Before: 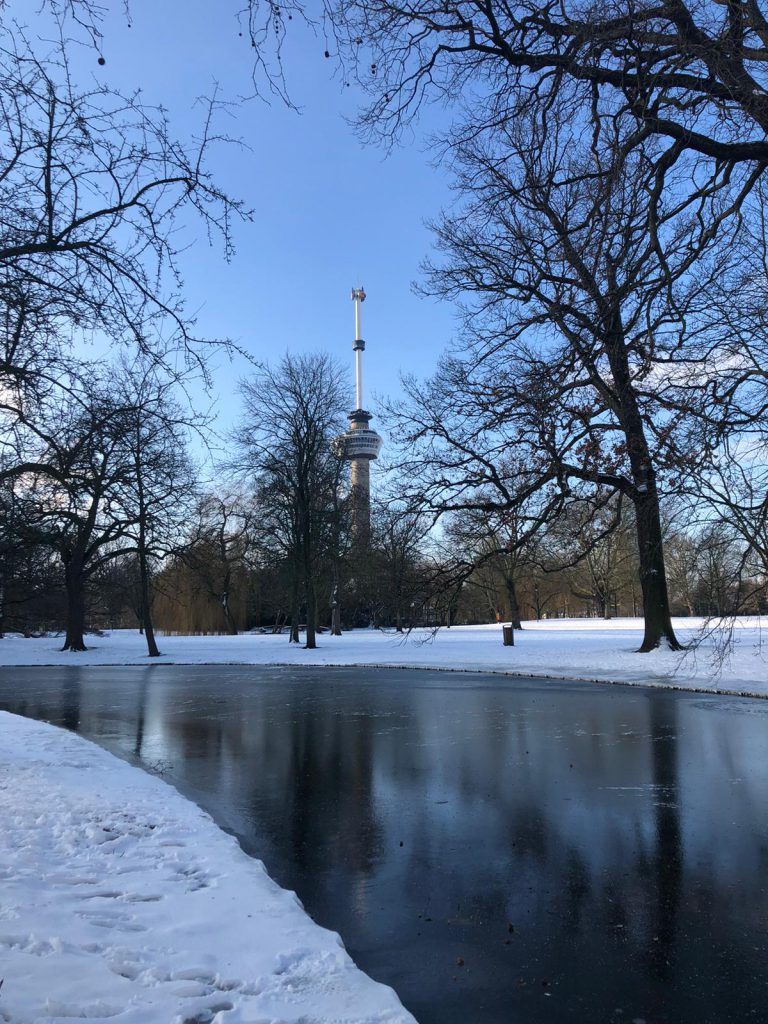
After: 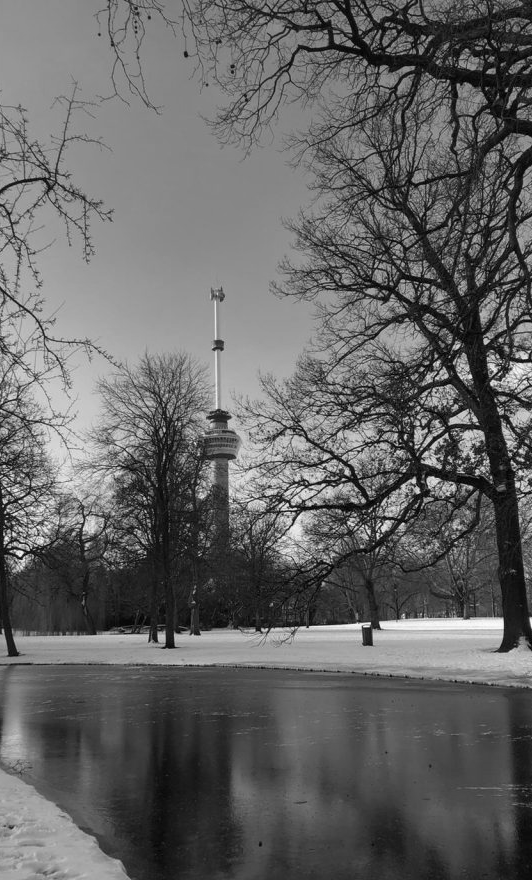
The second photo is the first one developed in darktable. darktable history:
crop: left 18.479%, right 12.2%, bottom 13.971%
monochrome: a -11.7, b 1.62, size 0.5, highlights 0.38
